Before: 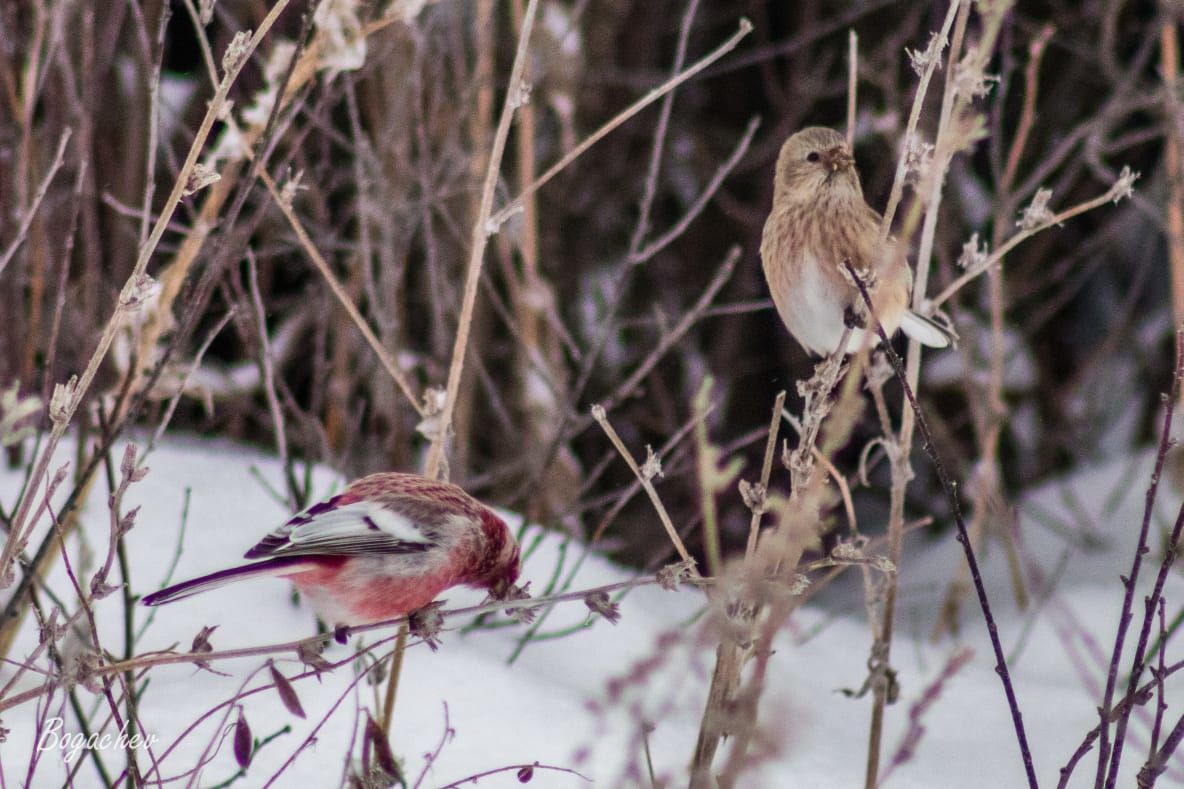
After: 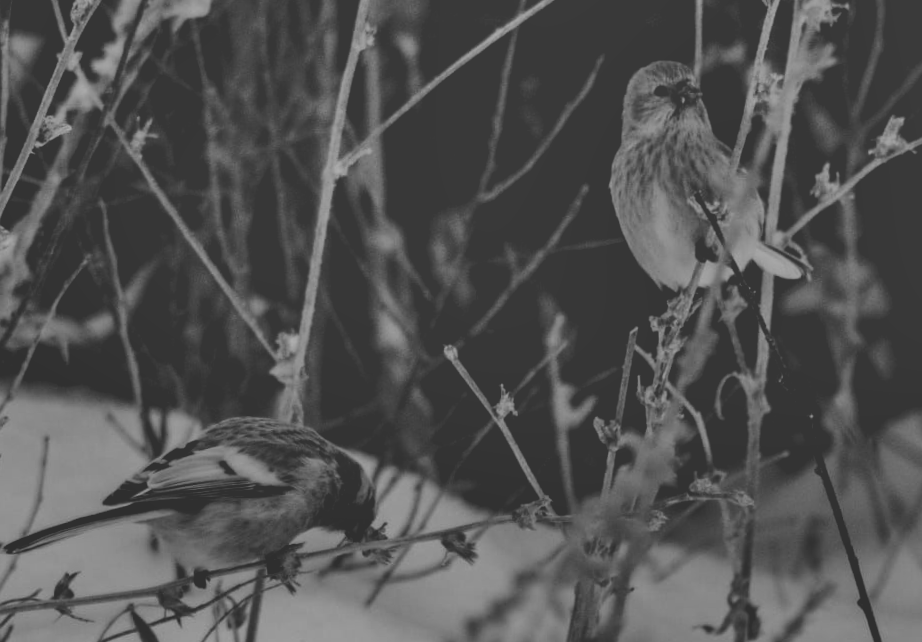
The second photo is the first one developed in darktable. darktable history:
color balance rgb: shadows lift › luminance -7.7%, shadows lift › chroma 2.13%, shadows lift › hue 165.27°, power › luminance -7.77%, power › chroma 1.34%, power › hue 330.55°, highlights gain › luminance -33.33%, highlights gain › chroma 5.68%, highlights gain › hue 217.2°, global offset › luminance -0.33%, global offset › chroma 0.11%, global offset › hue 165.27°, perceptual saturation grading › global saturation 27.72%, perceptual saturation grading › highlights -25%, perceptual saturation grading › mid-tones 25%, perceptual saturation grading › shadows 50%
white balance: red 0.986, blue 1.01
exposure: black level correction 0.046, exposure -0.228 EV, compensate highlight preservation false
shadows and highlights: highlights color adjustment 0%, low approximation 0.01, soften with gaussian
rgb curve: curves: ch0 [(0, 0.186) (0.314, 0.284) (0.775, 0.708) (1, 1)], compensate middle gray true, preserve colors none
monochrome: a -3.63, b -0.465
rotate and perspective: rotation -1.32°, lens shift (horizontal) -0.031, crop left 0.015, crop right 0.985, crop top 0.047, crop bottom 0.982
crop: left 11.225%, top 5.381%, right 9.565%, bottom 10.314%
